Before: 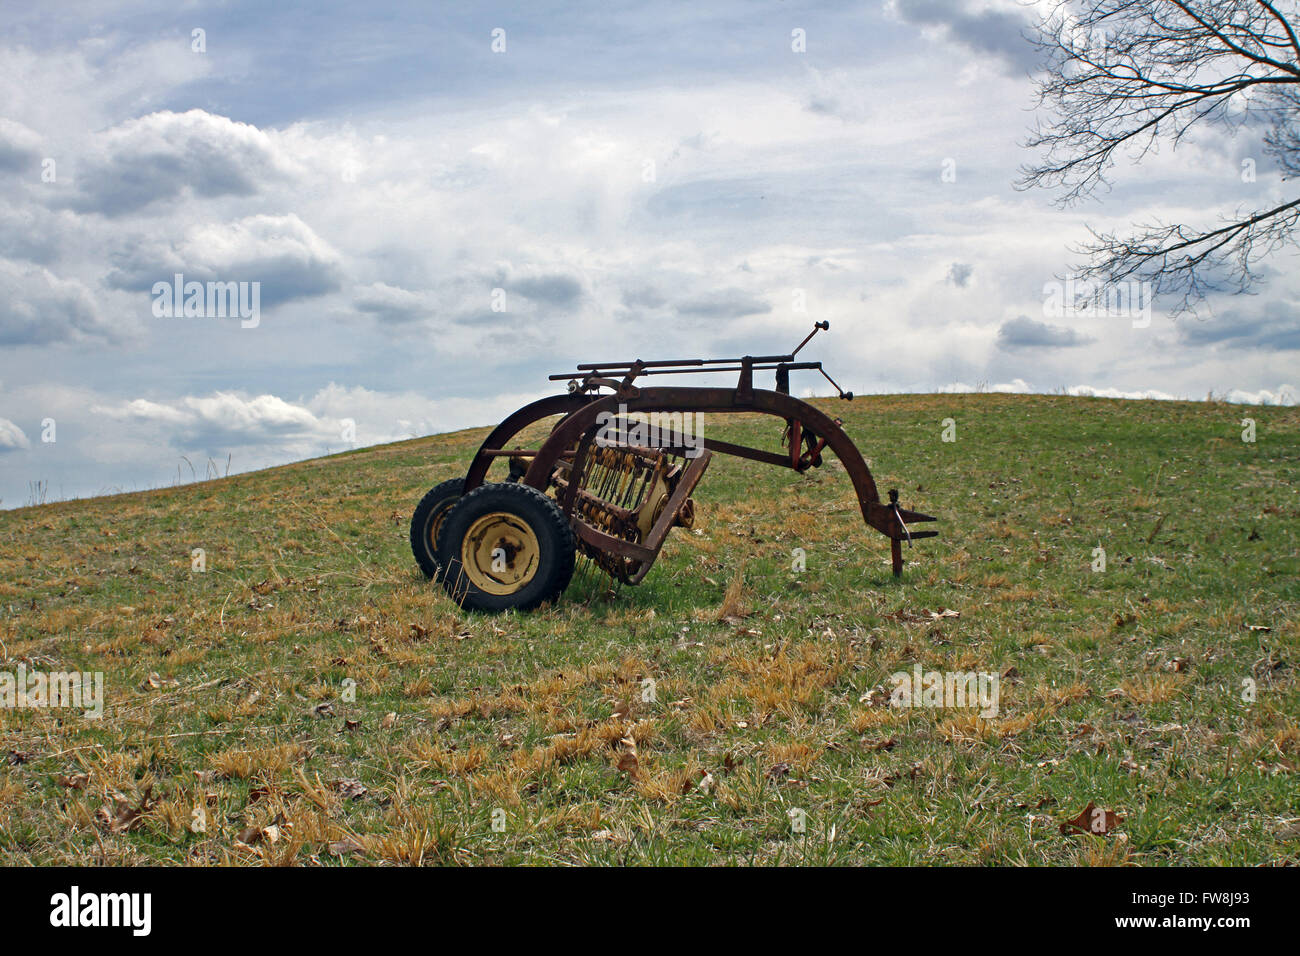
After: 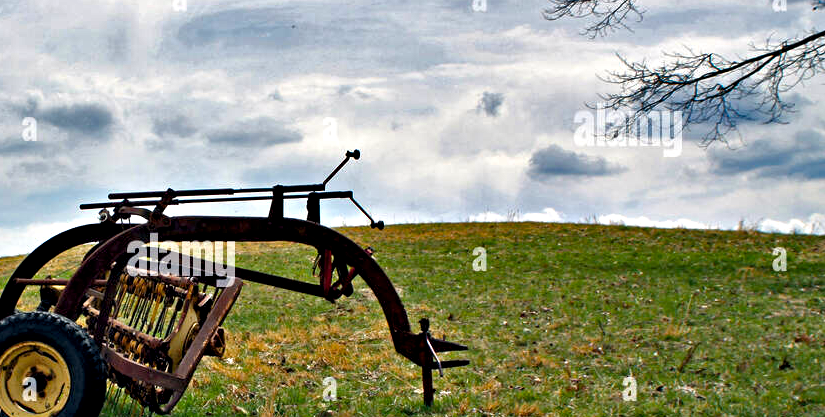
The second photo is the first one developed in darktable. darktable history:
shadows and highlights: shadows 13.12, white point adjustment 1.28, soften with gaussian
crop: left 36.13%, top 17.956%, right 0.352%, bottom 38.332%
contrast equalizer: octaves 7, y [[0.6 ×6], [0.55 ×6], [0 ×6], [0 ×6], [0 ×6]]
color balance rgb: perceptual saturation grading › global saturation 30.218%, perceptual brilliance grading › global brilliance 3.004%, perceptual brilliance grading › highlights -3.209%, perceptual brilliance grading › shadows 3.229%
